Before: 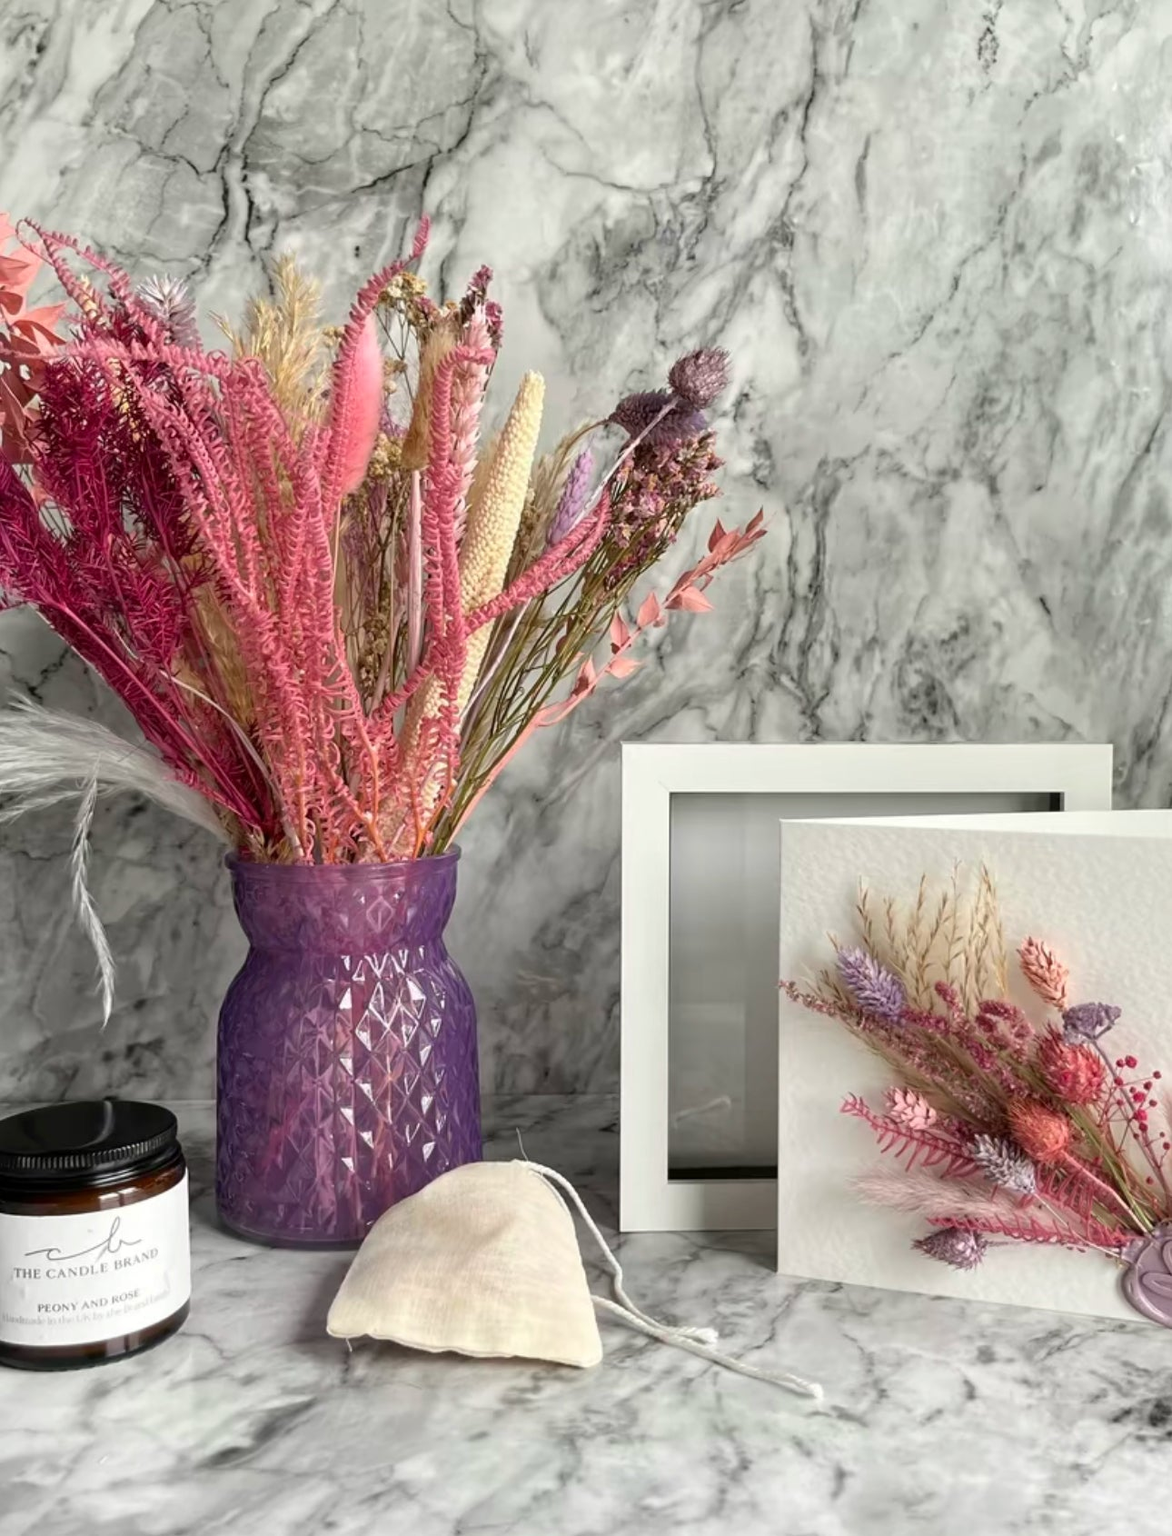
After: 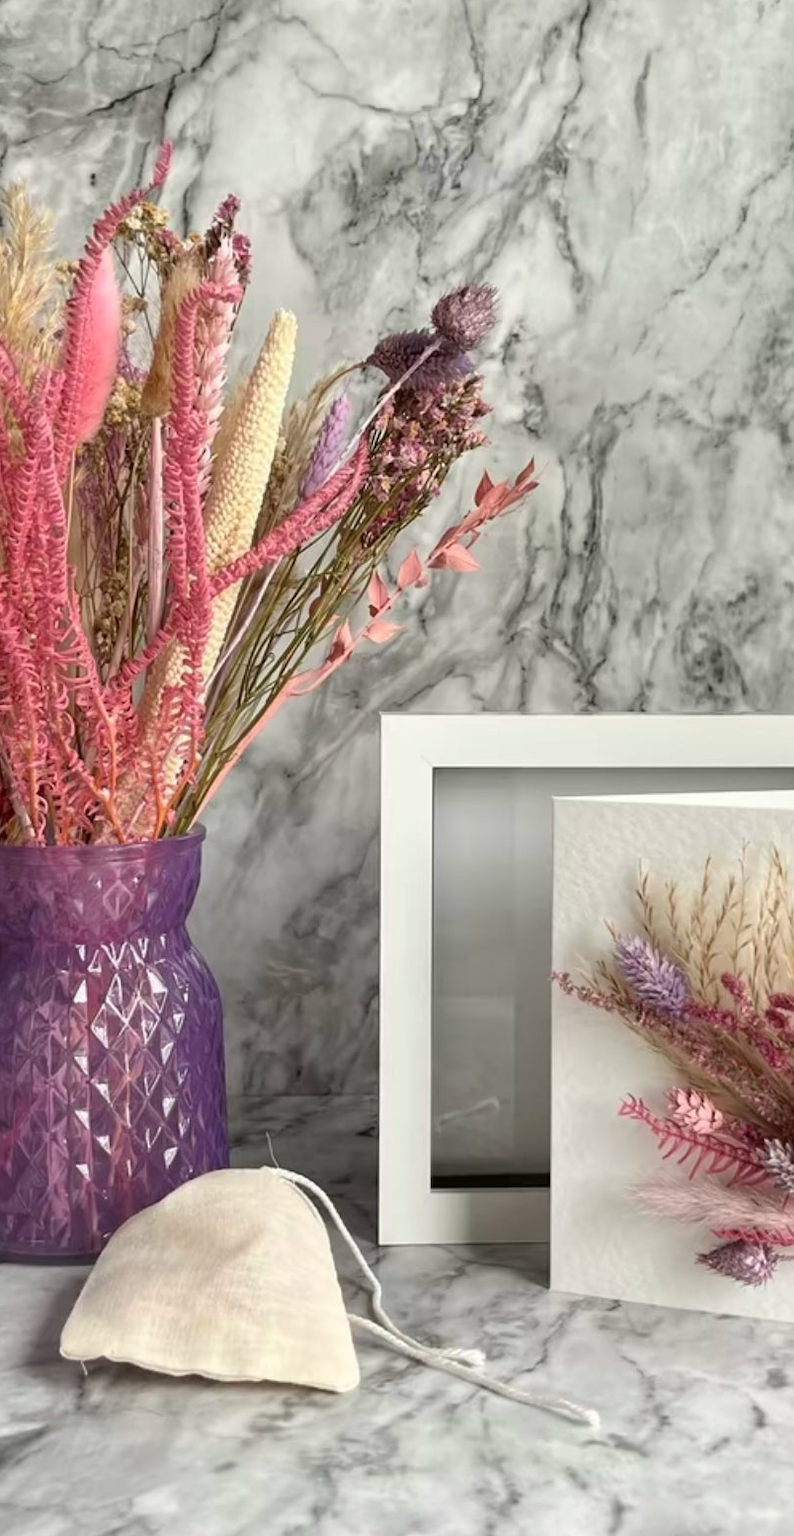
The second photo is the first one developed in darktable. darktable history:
crop and rotate: left 23.182%, top 5.628%, right 14.448%, bottom 2.357%
